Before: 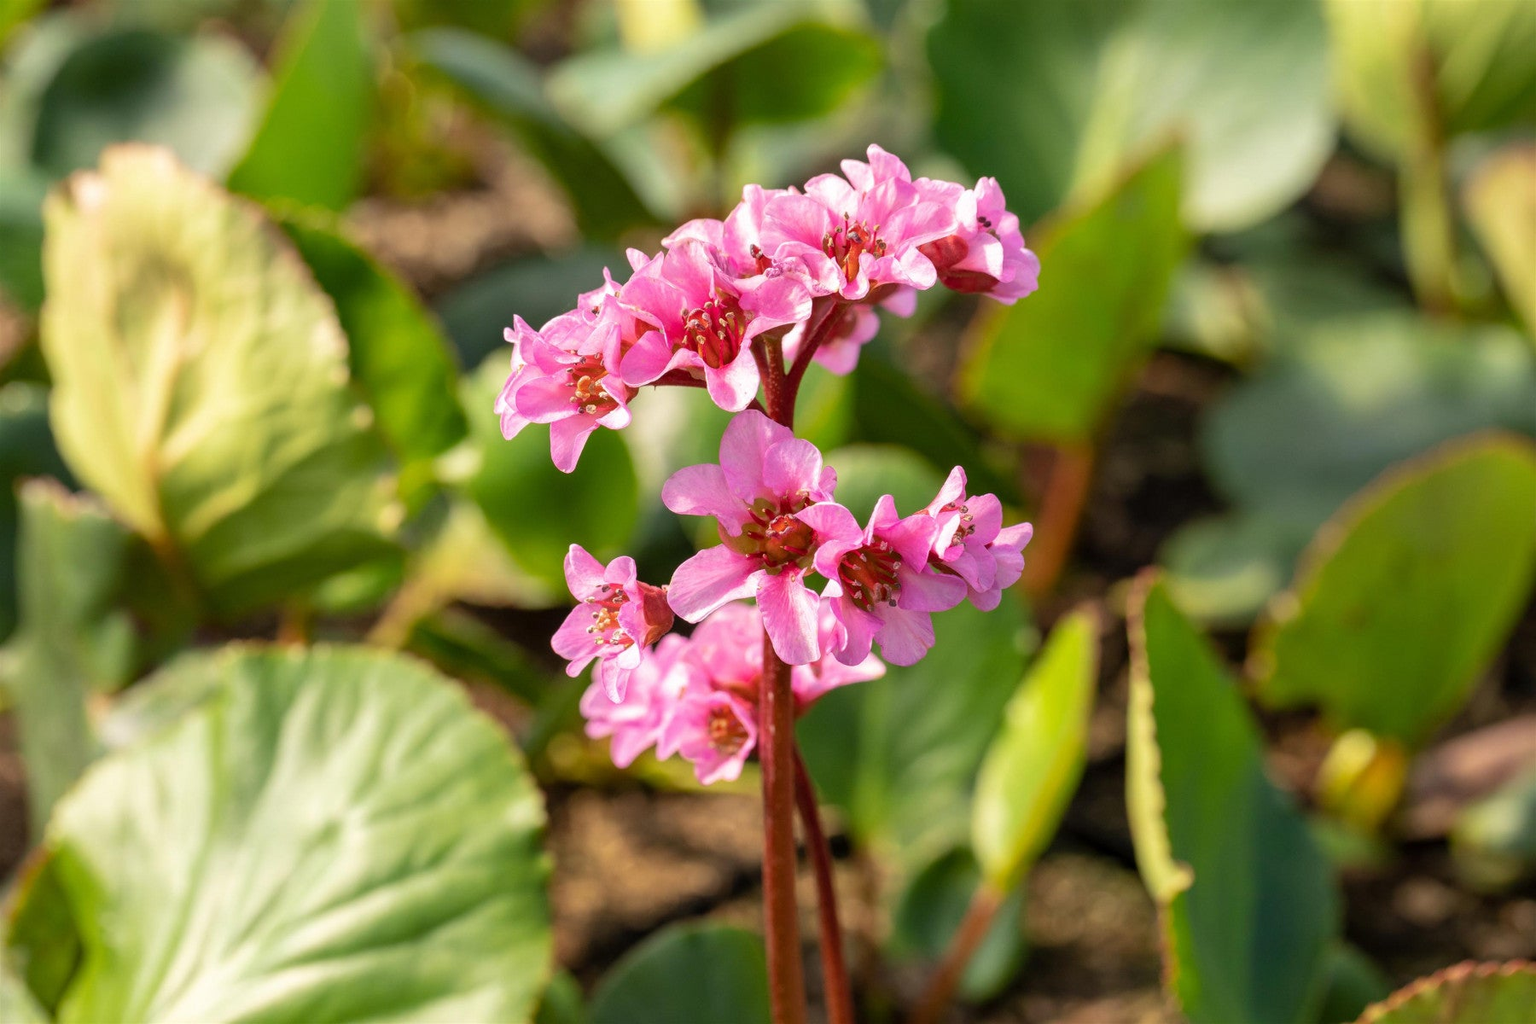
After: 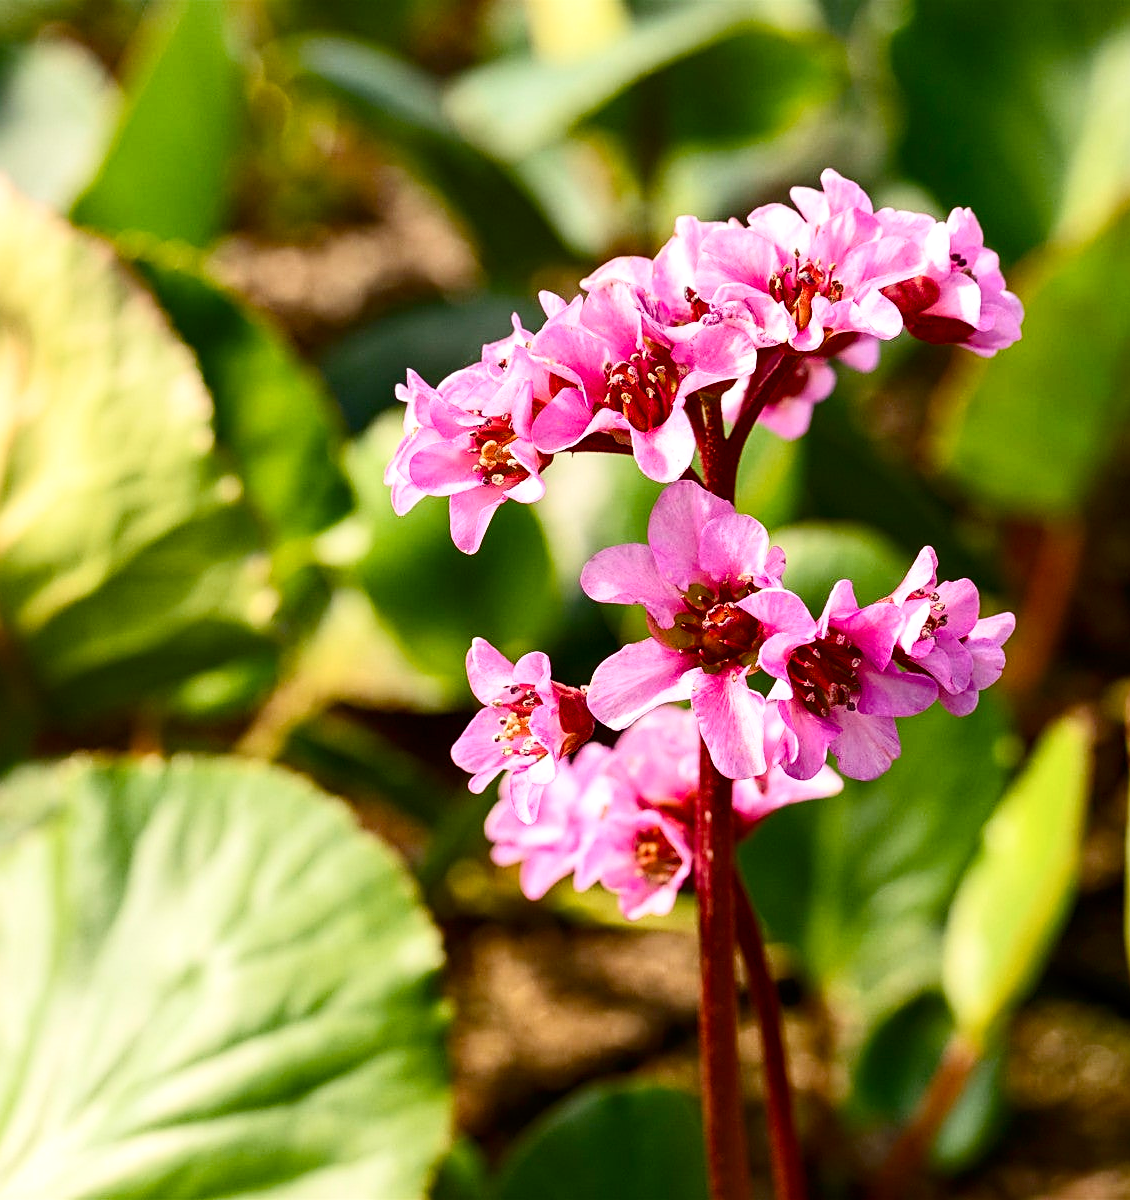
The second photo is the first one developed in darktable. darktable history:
color balance rgb: perceptual saturation grading › global saturation 20%, perceptual saturation grading › highlights -25.803%, perceptual saturation grading › shadows 50.235%, global vibrance 11.414%, contrast 4.823%
contrast brightness saturation: contrast 0.288
sharpen: on, module defaults
crop: left 10.876%, right 26.342%
